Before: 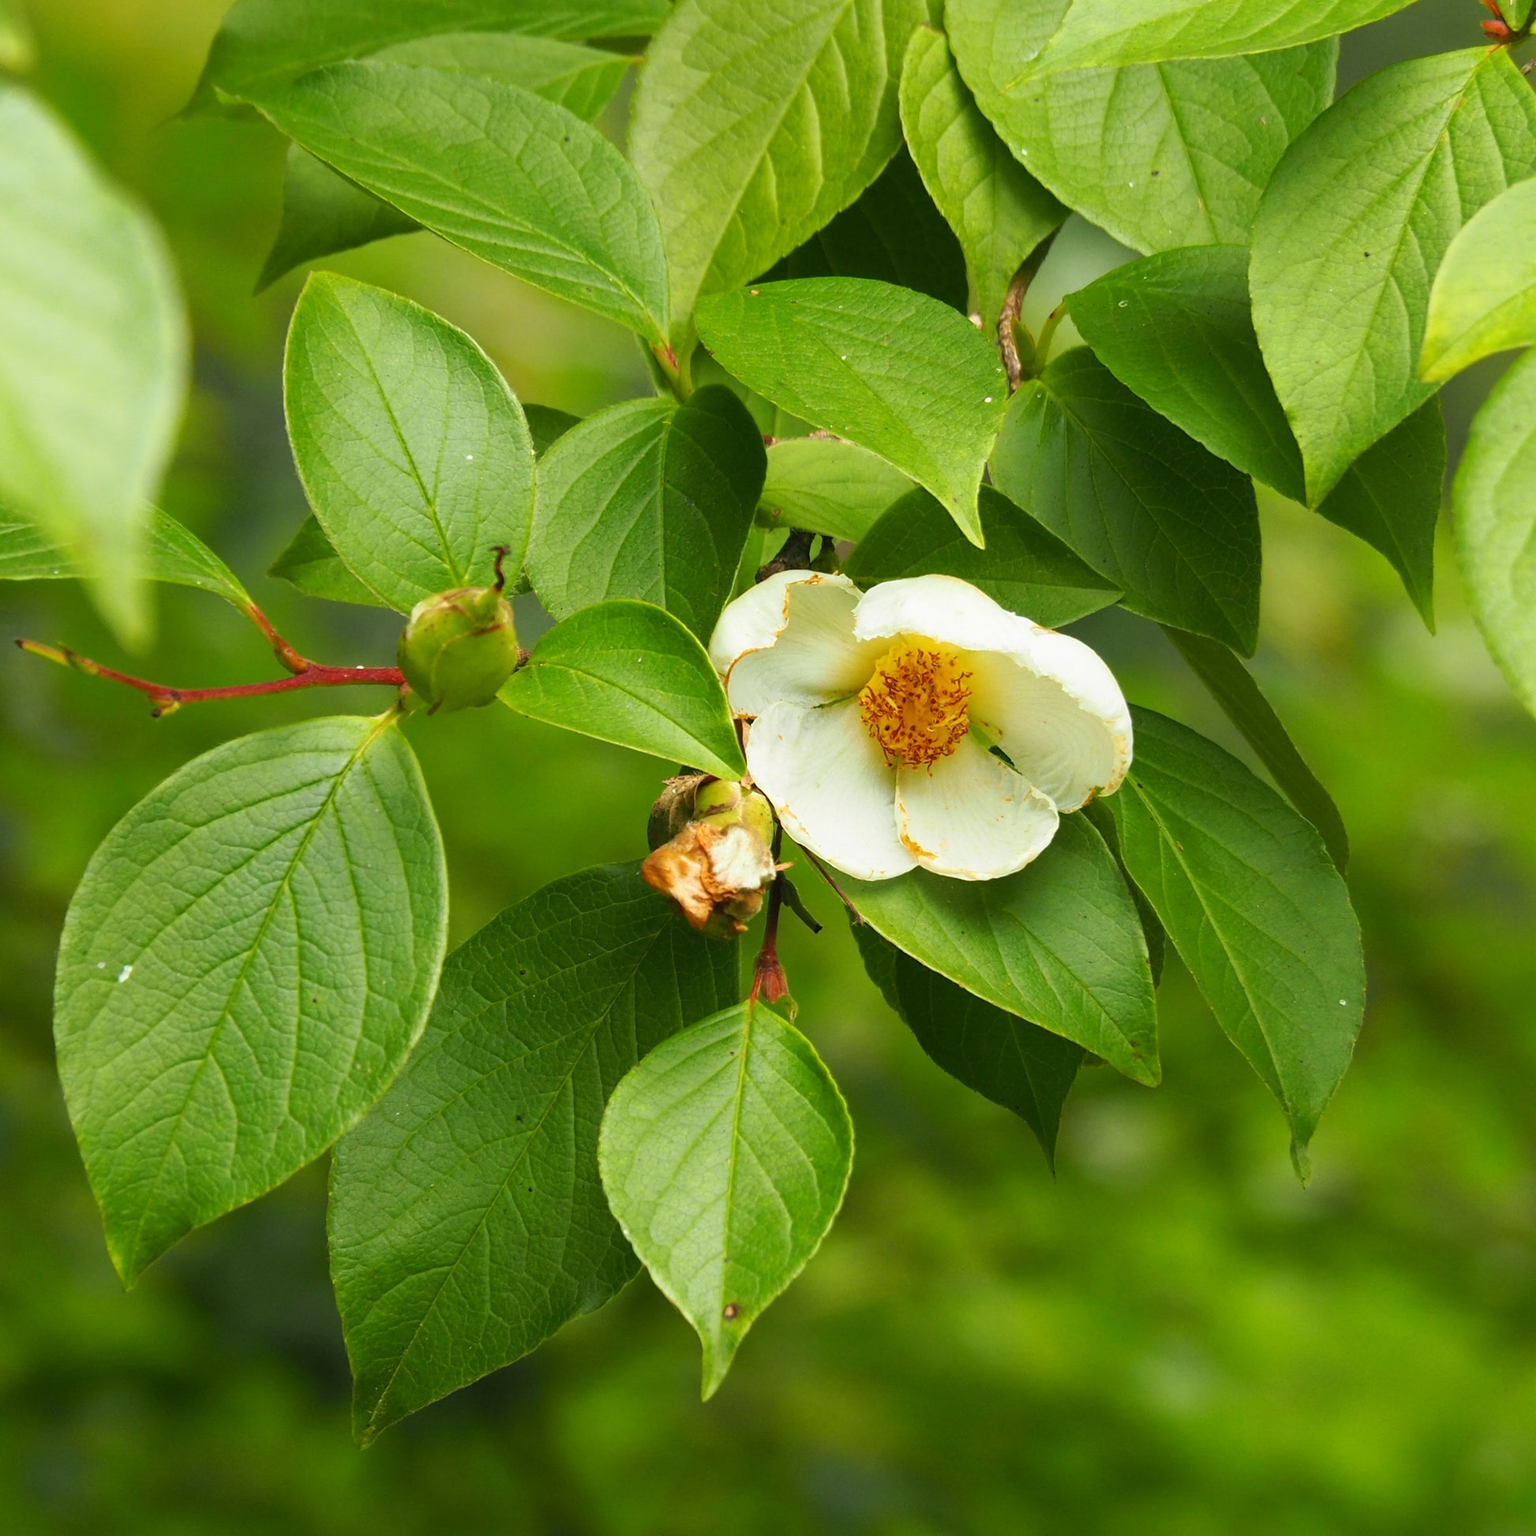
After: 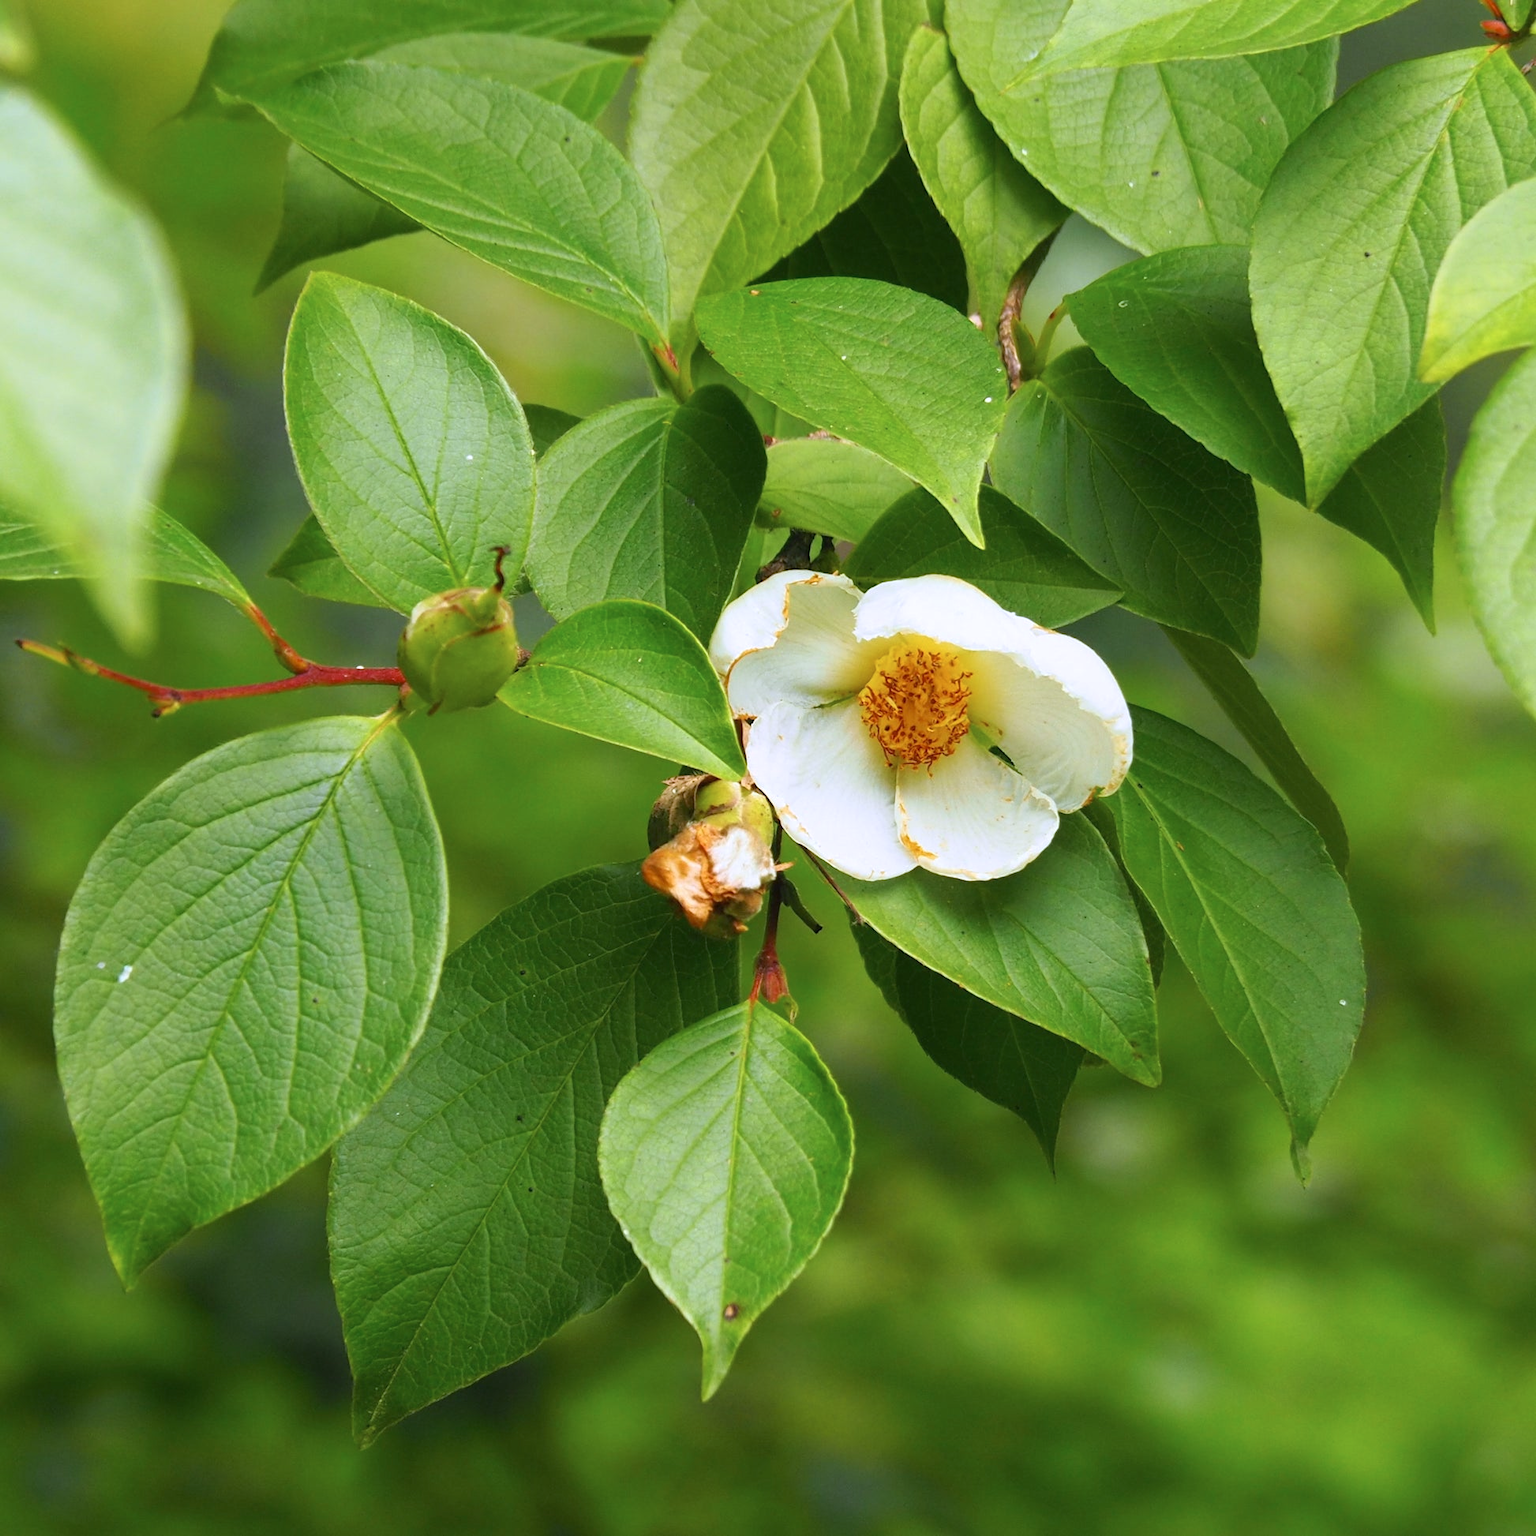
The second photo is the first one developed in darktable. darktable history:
color calibration: output R [1.063, -0.012, -0.003, 0], output B [-0.079, 0.047, 1, 0], illuminant custom, x 0.389, y 0.387, temperature 3838.64 K
